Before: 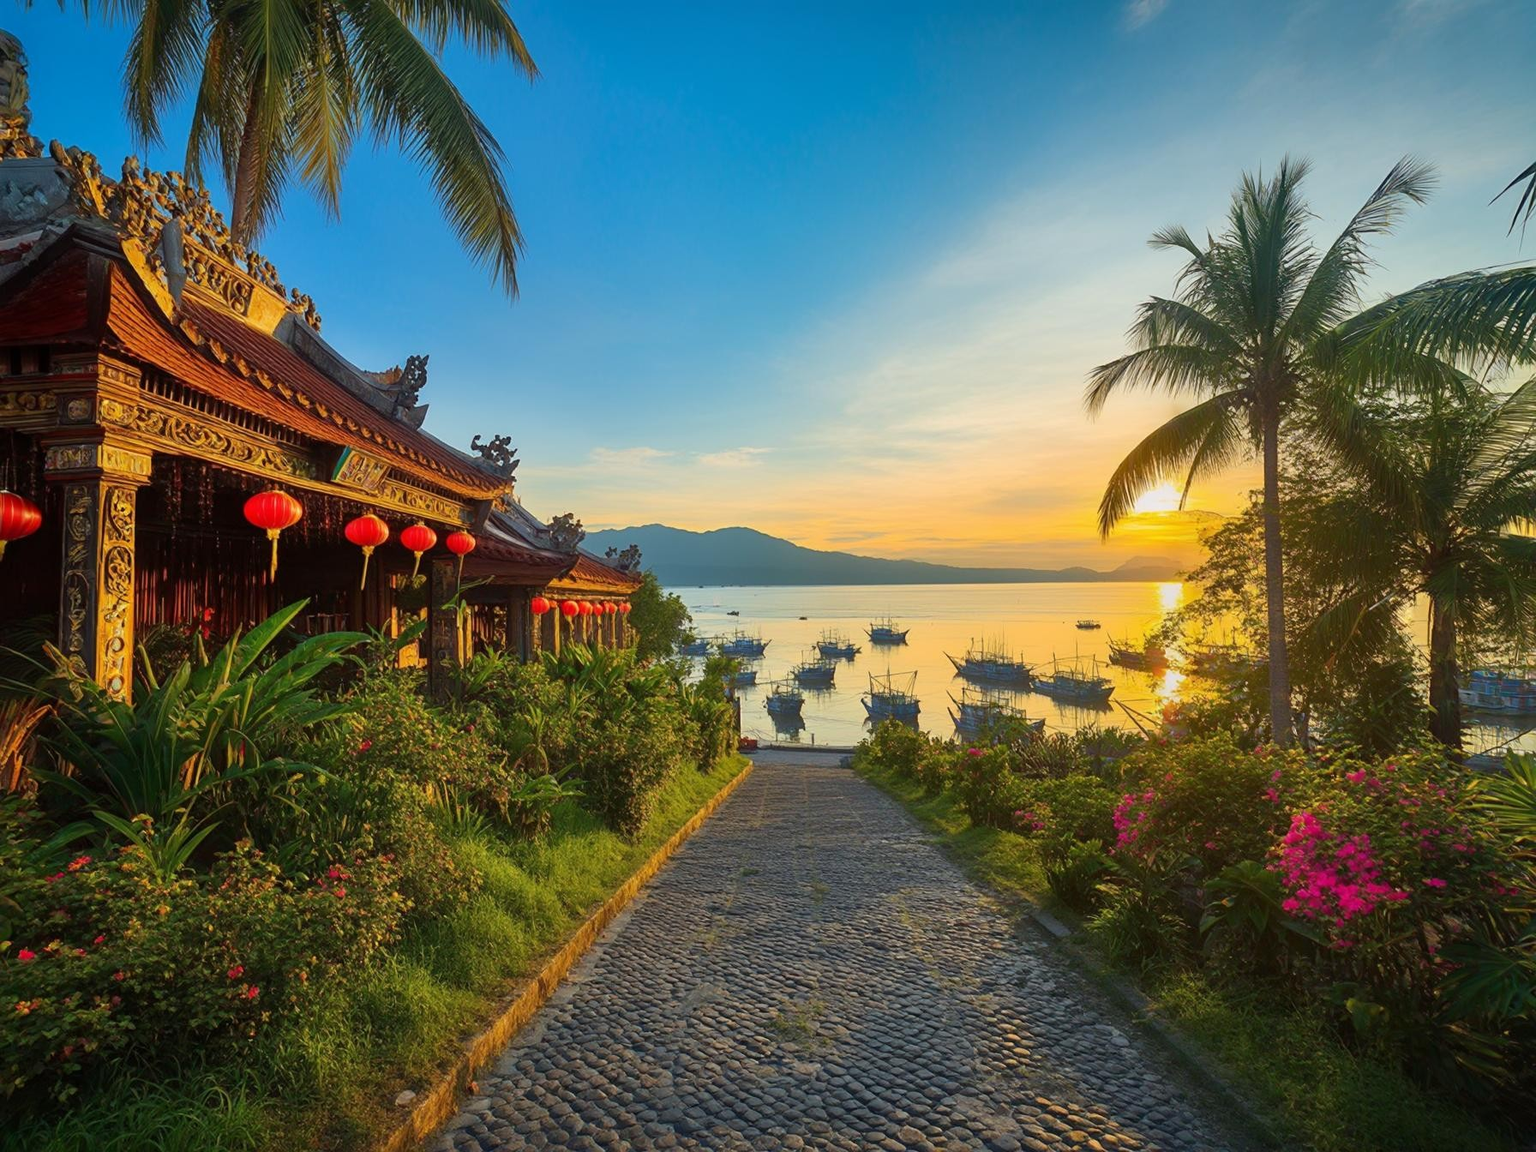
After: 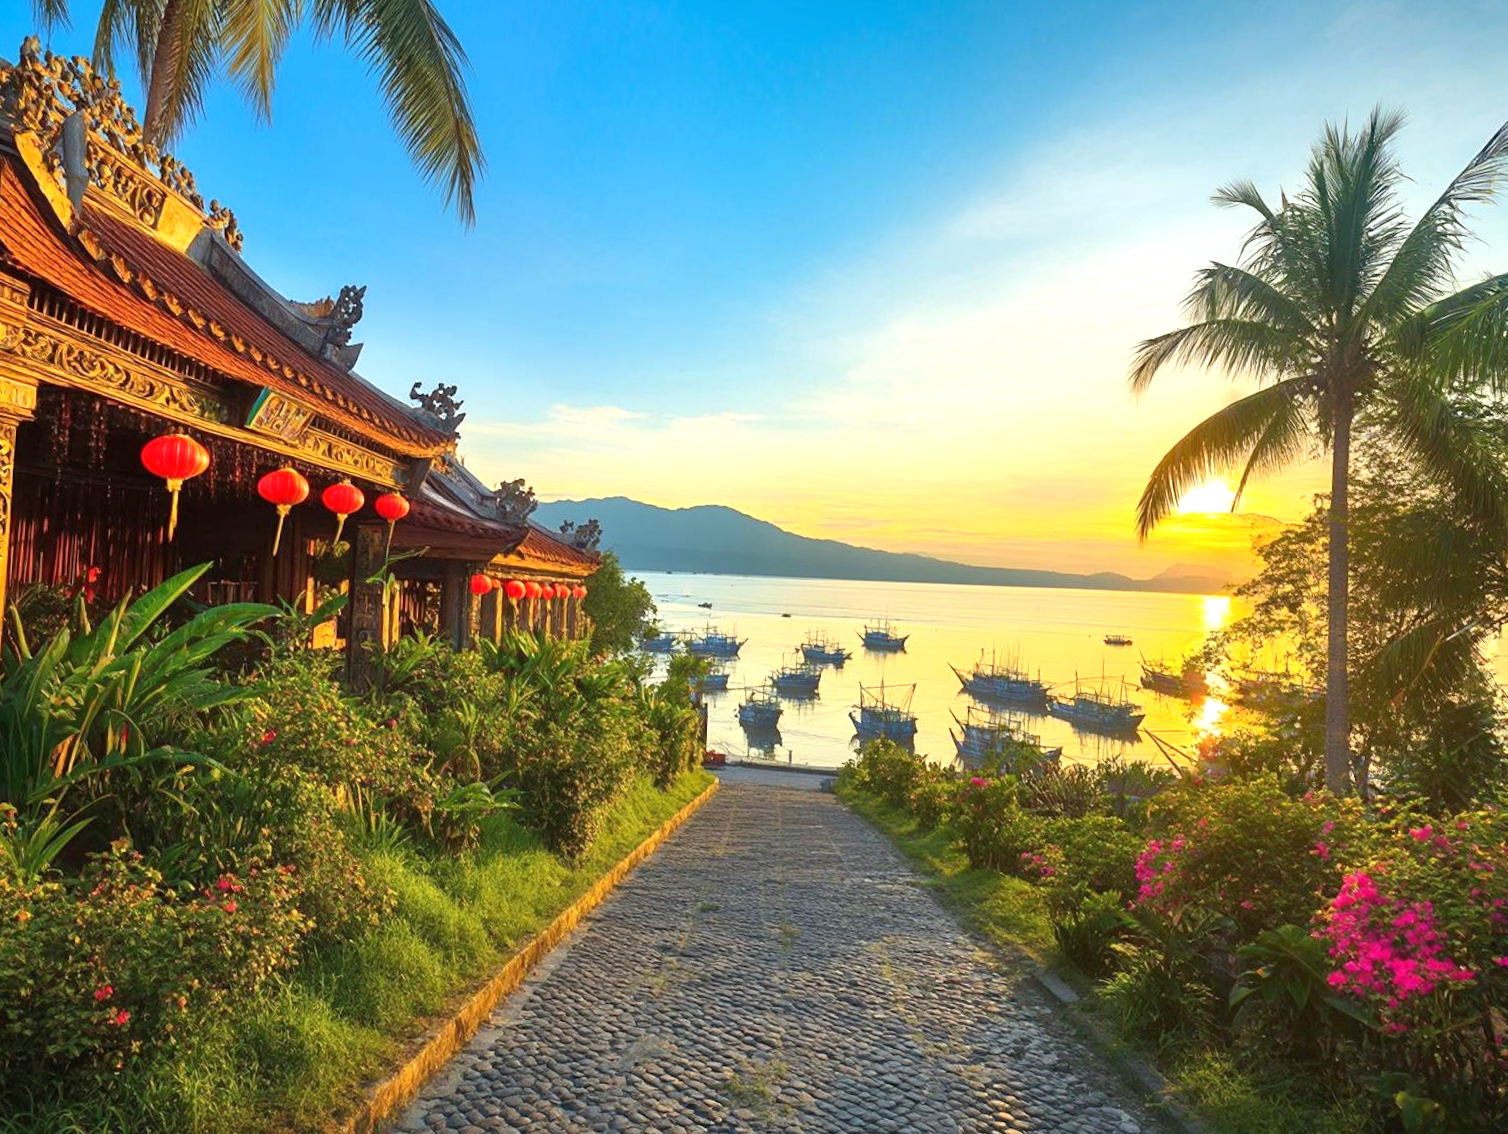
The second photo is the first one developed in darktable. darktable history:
exposure: black level correction 0, exposure 0.702 EV, compensate highlight preservation false
crop and rotate: angle -3°, left 5.439%, top 5.187%, right 4.645%, bottom 4.627%
